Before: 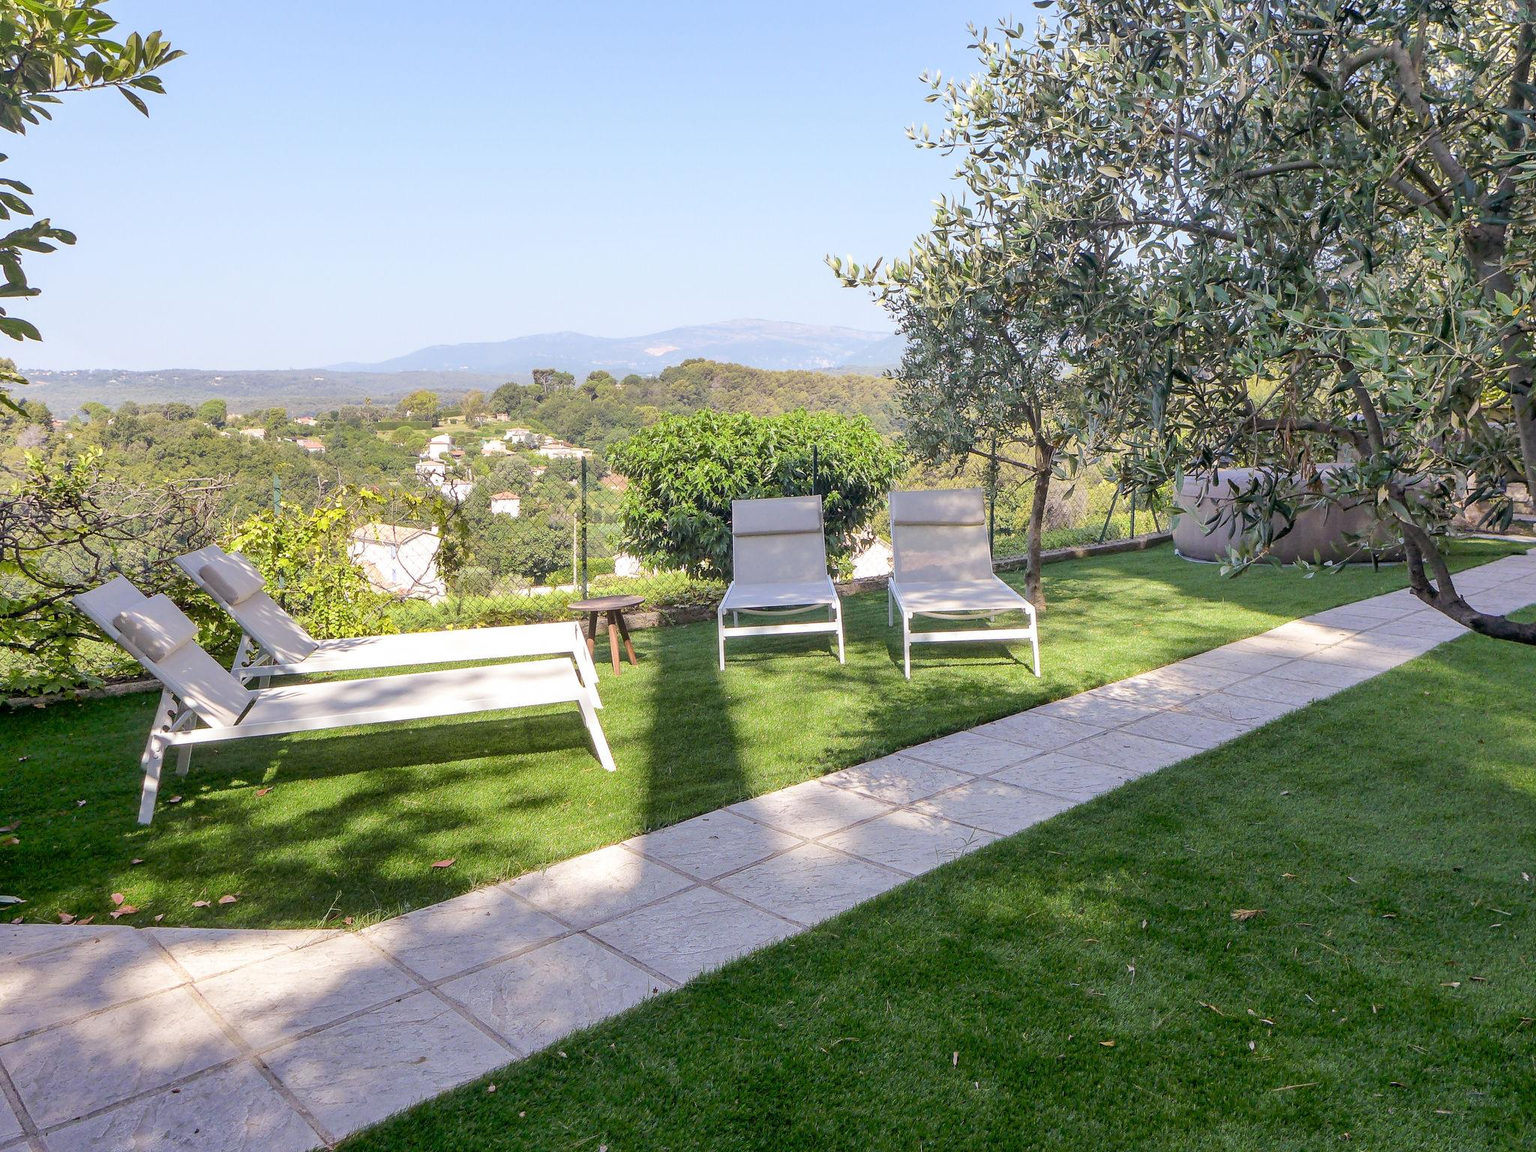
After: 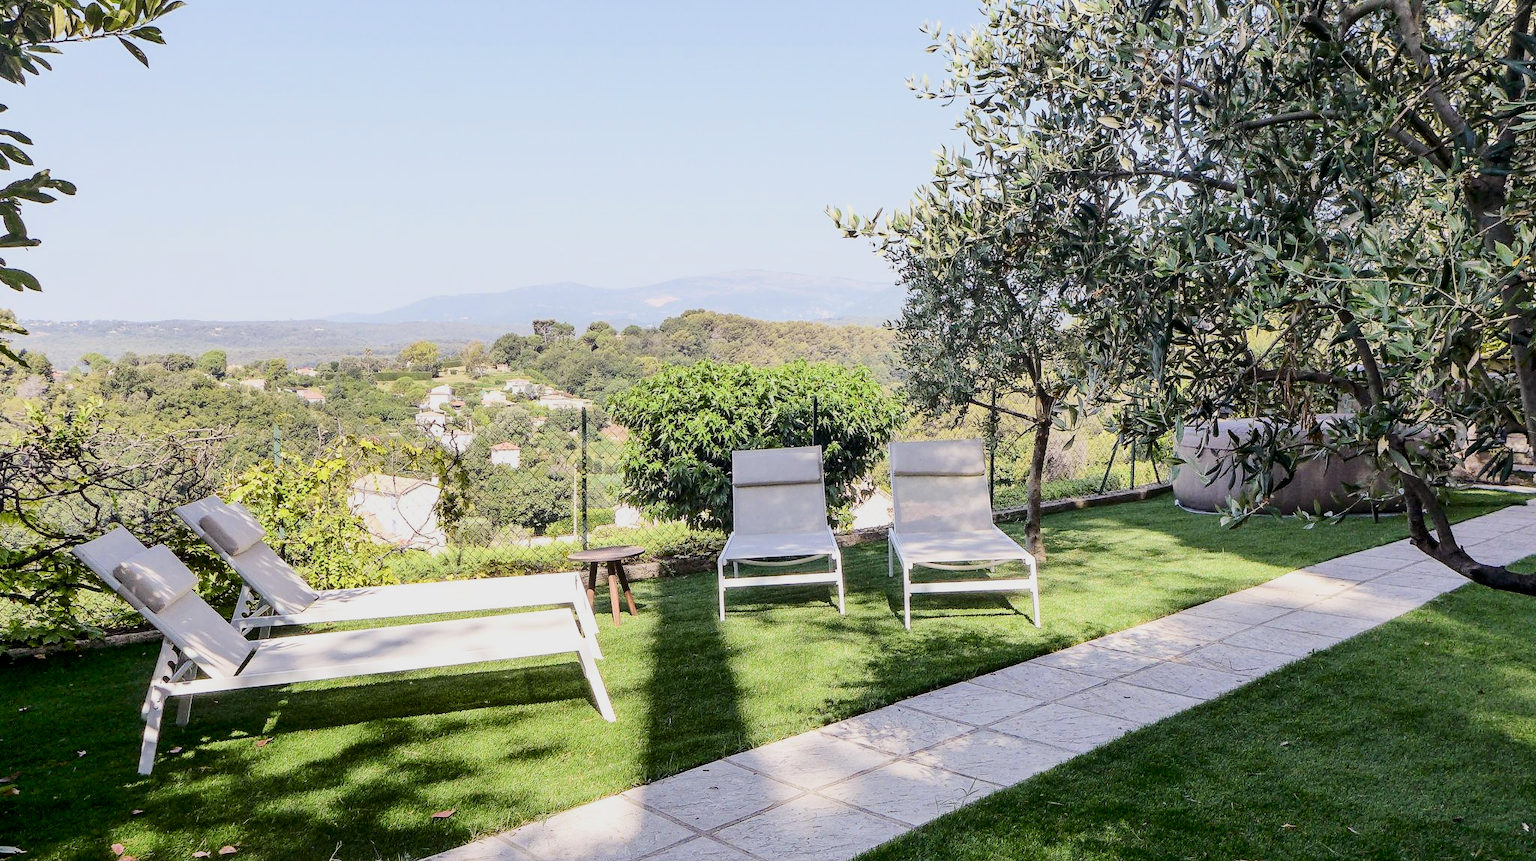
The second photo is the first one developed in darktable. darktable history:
crop: top 4.324%, bottom 20.896%
contrast brightness saturation: contrast 0.294
filmic rgb: black relative exposure -7.65 EV, white relative exposure 4.56 EV, hardness 3.61, contrast 0.993
